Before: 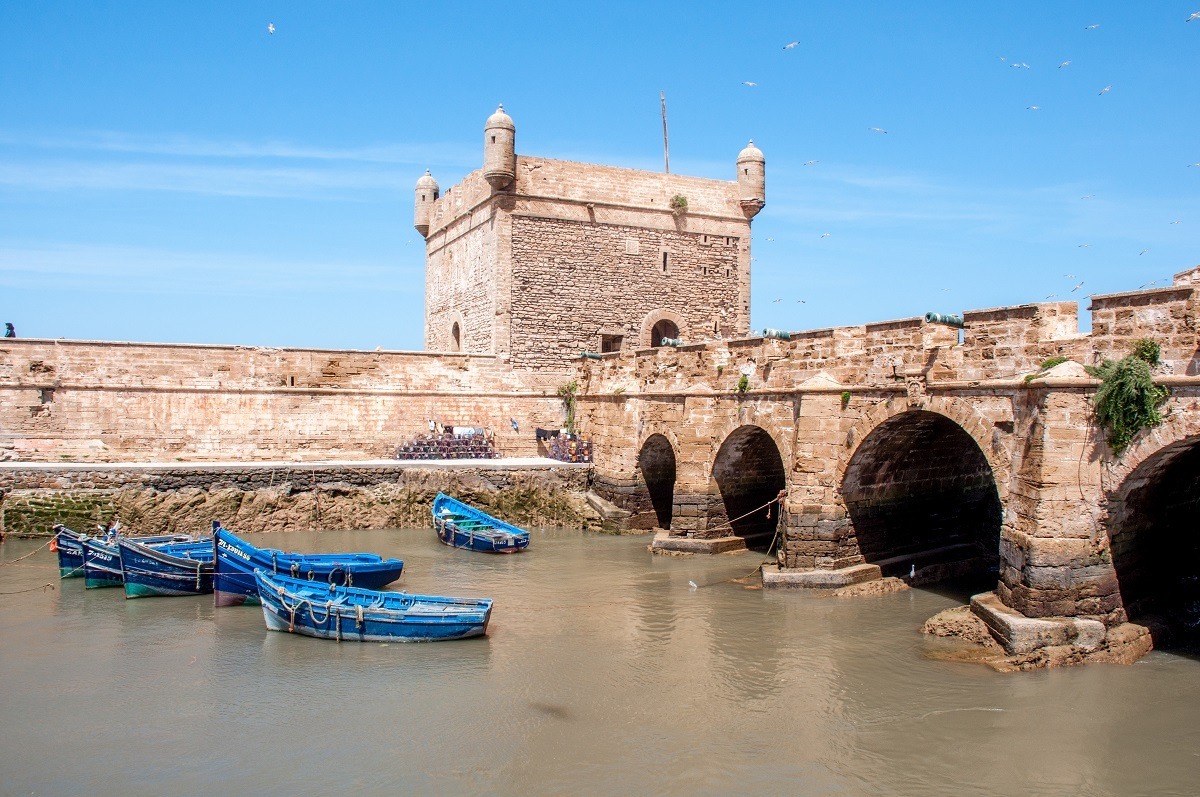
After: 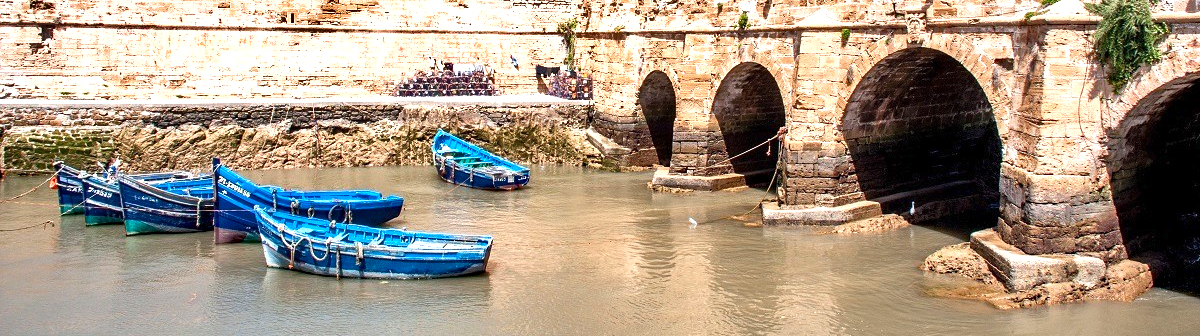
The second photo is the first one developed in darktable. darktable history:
exposure: exposure 0.95 EV, compensate highlight preservation false
crop: top 45.551%, bottom 12.262%
haze removal: compatibility mode true, adaptive false
shadows and highlights: soften with gaussian
